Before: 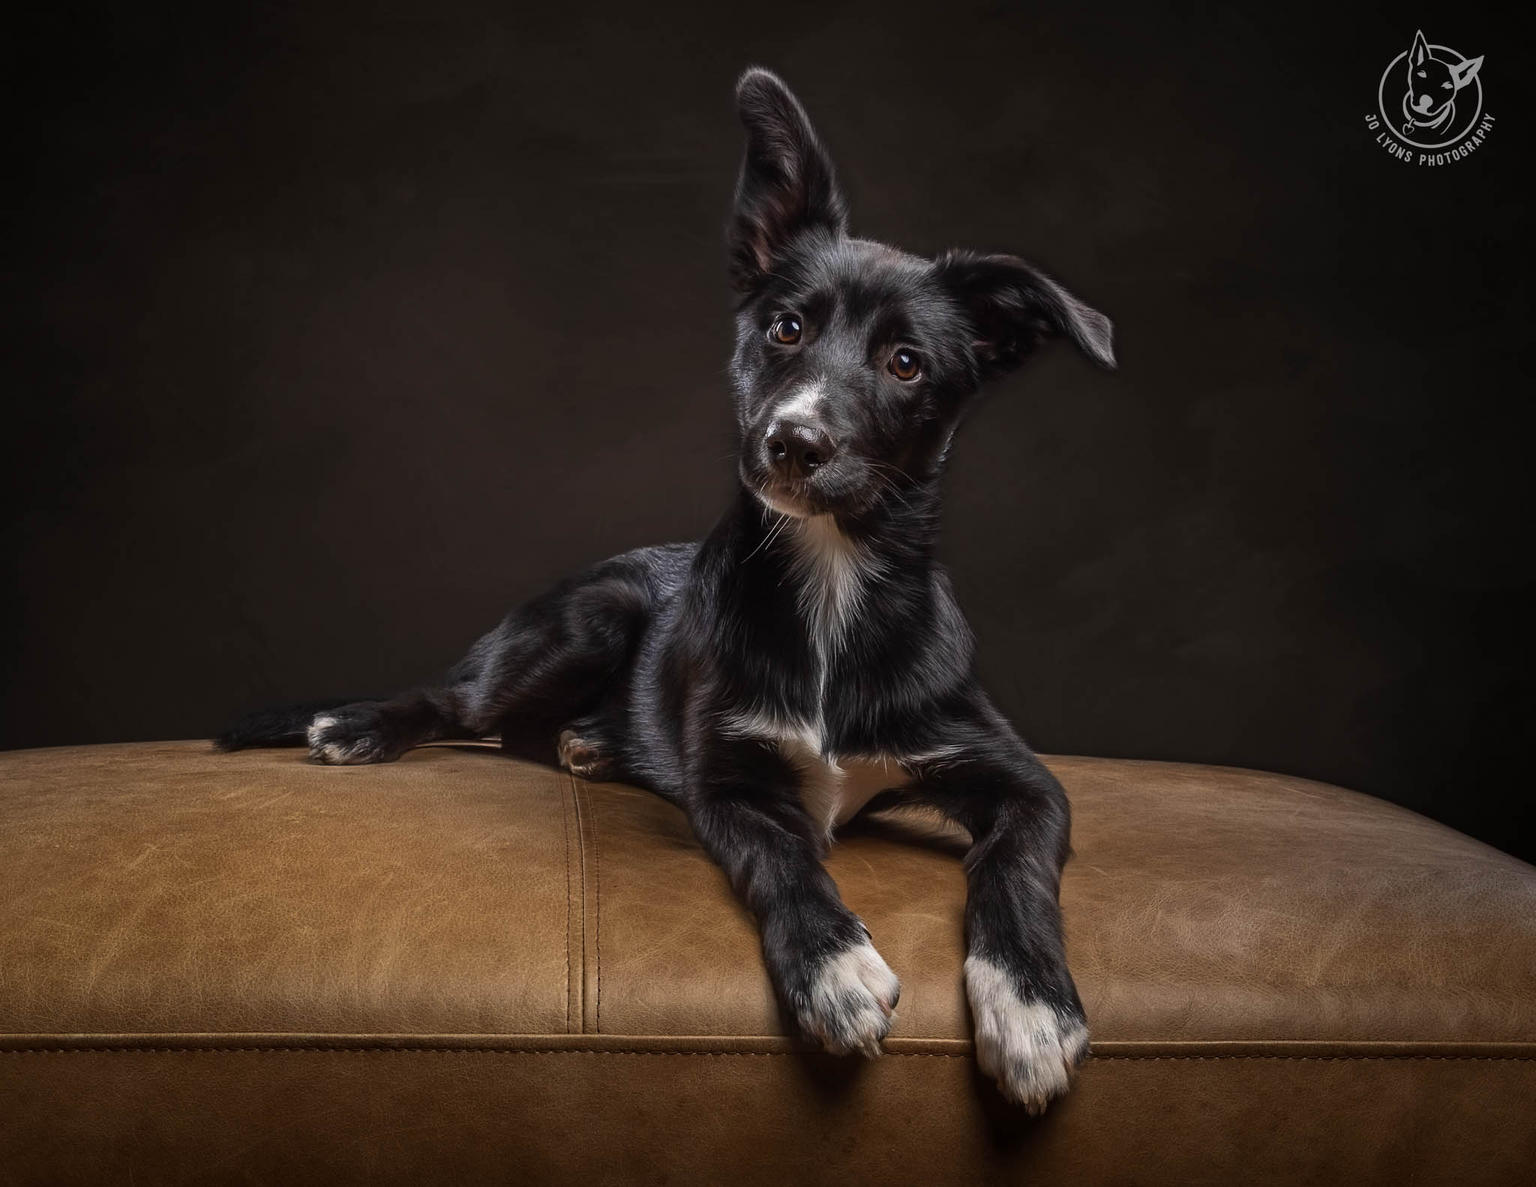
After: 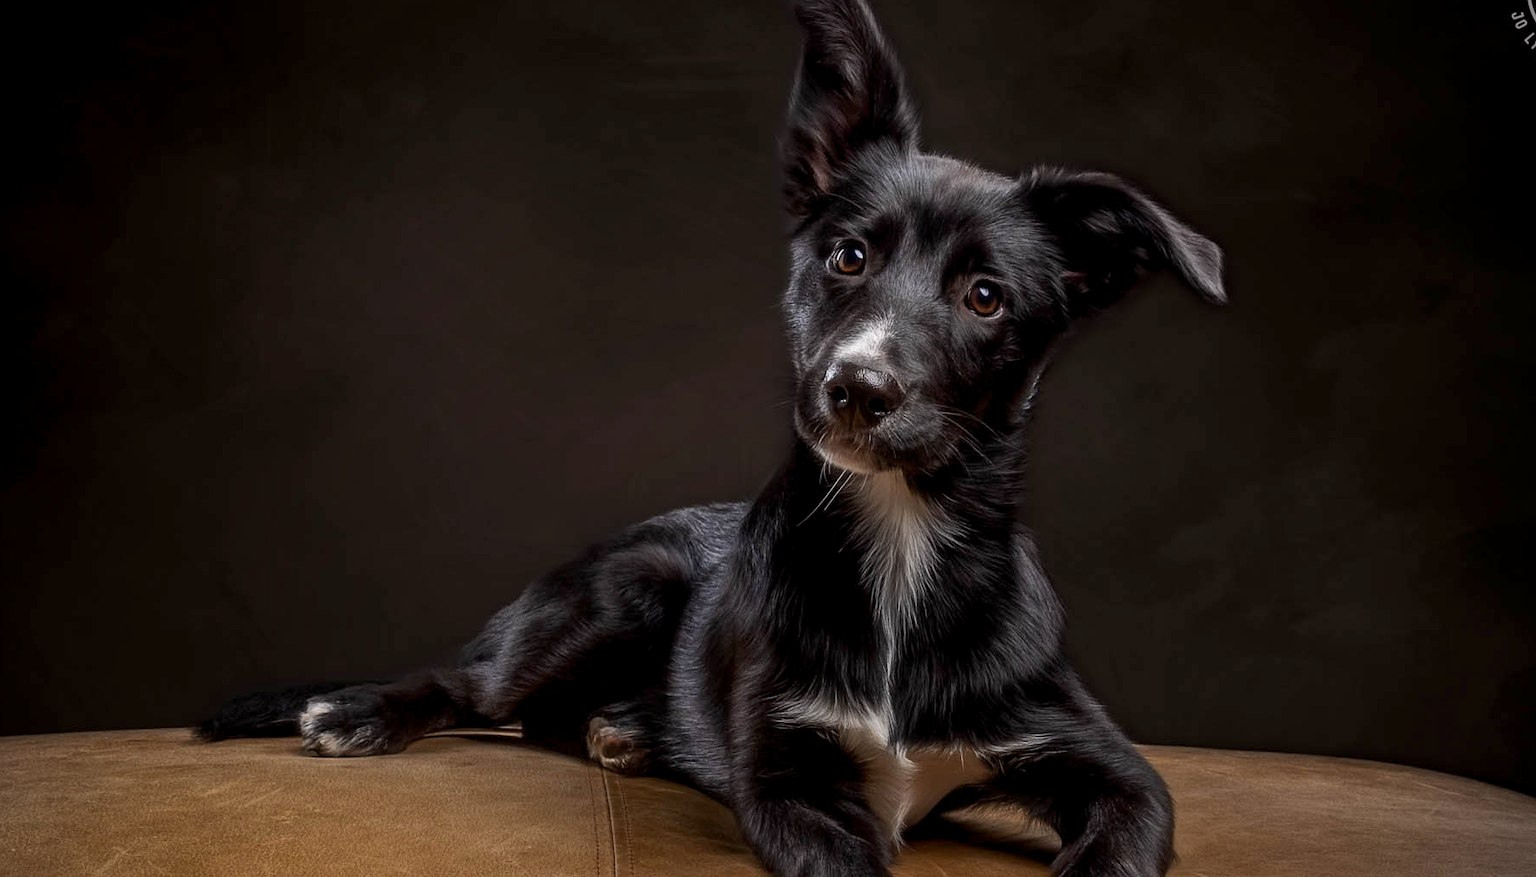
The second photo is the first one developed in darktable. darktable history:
vignetting: fall-off start 97.39%, fall-off radius 78.78%, width/height ratio 1.113
crop: left 3.017%, top 8.843%, right 9.651%, bottom 26.558%
color balance rgb: global offset › luminance -0.505%, perceptual saturation grading › global saturation 0.288%
